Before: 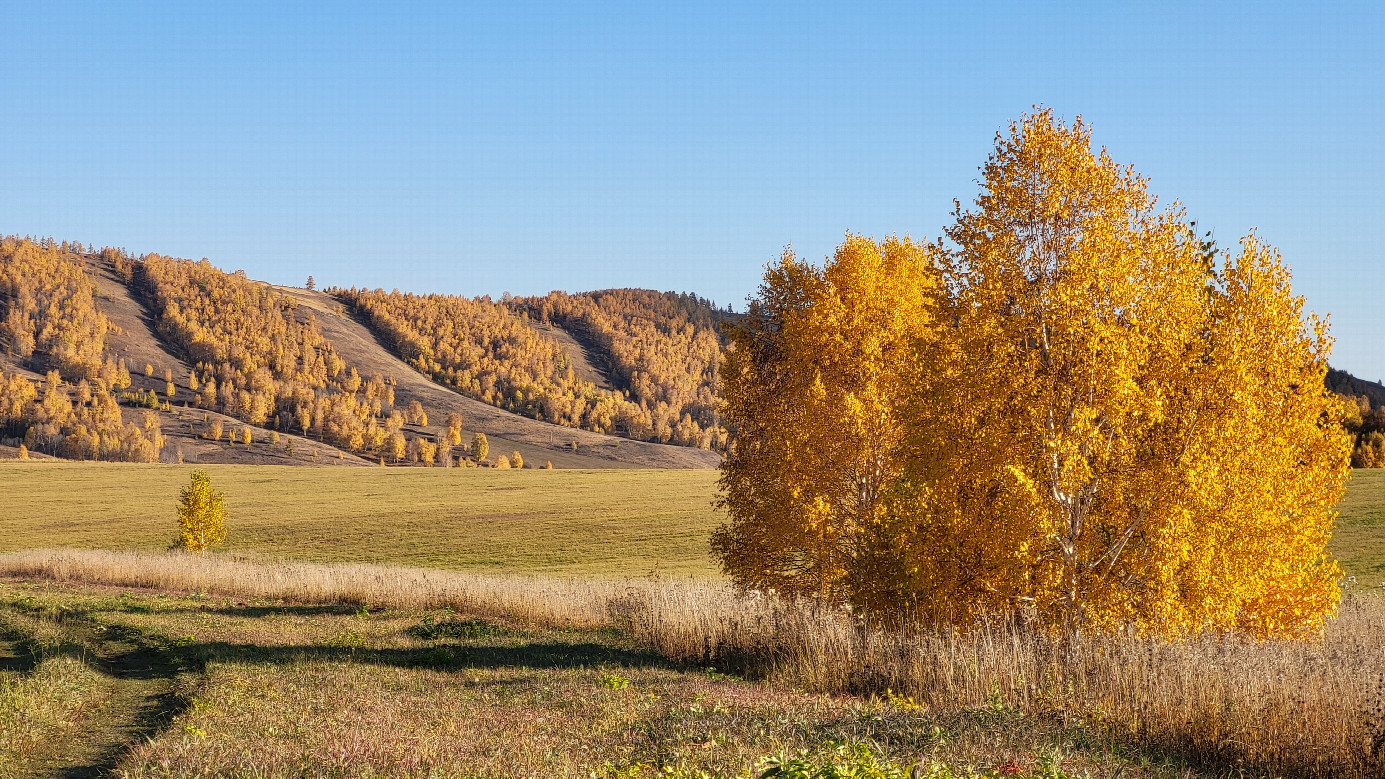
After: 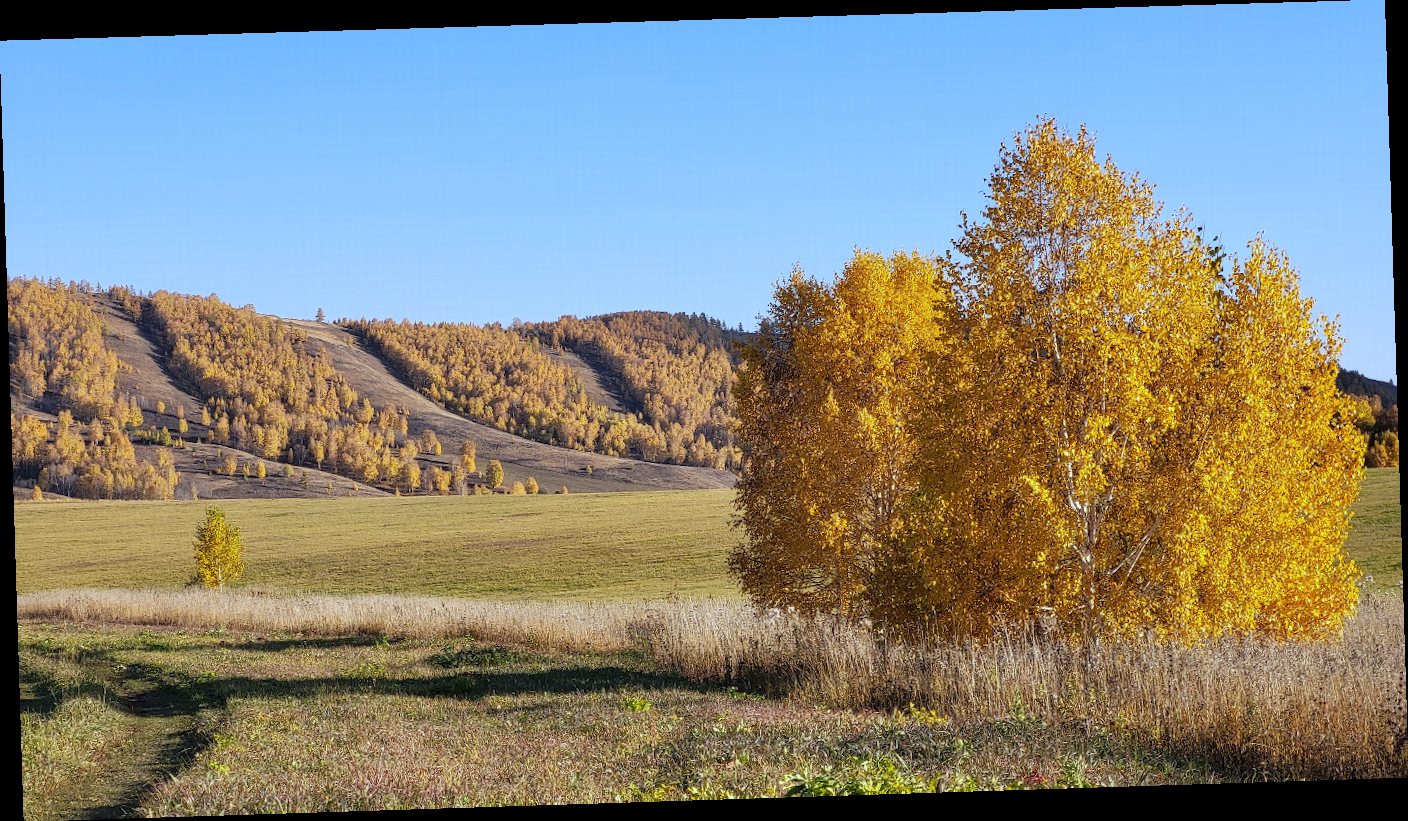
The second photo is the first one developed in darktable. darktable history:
rotate and perspective: rotation -1.77°, lens shift (horizontal) 0.004, automatic cropping off
white balance: red 0.926, green 1.003, blue 1.133
